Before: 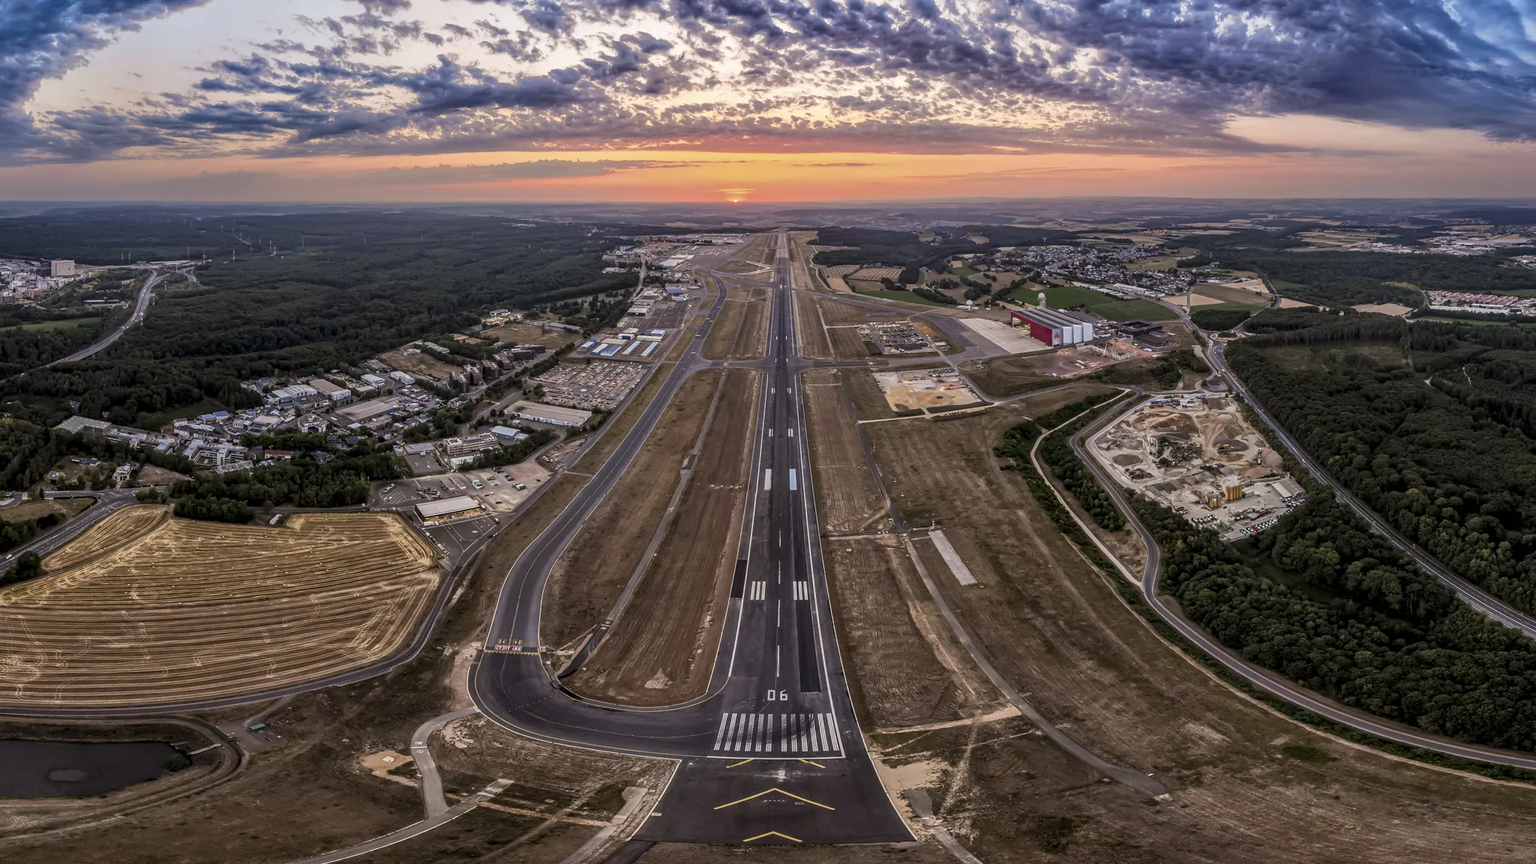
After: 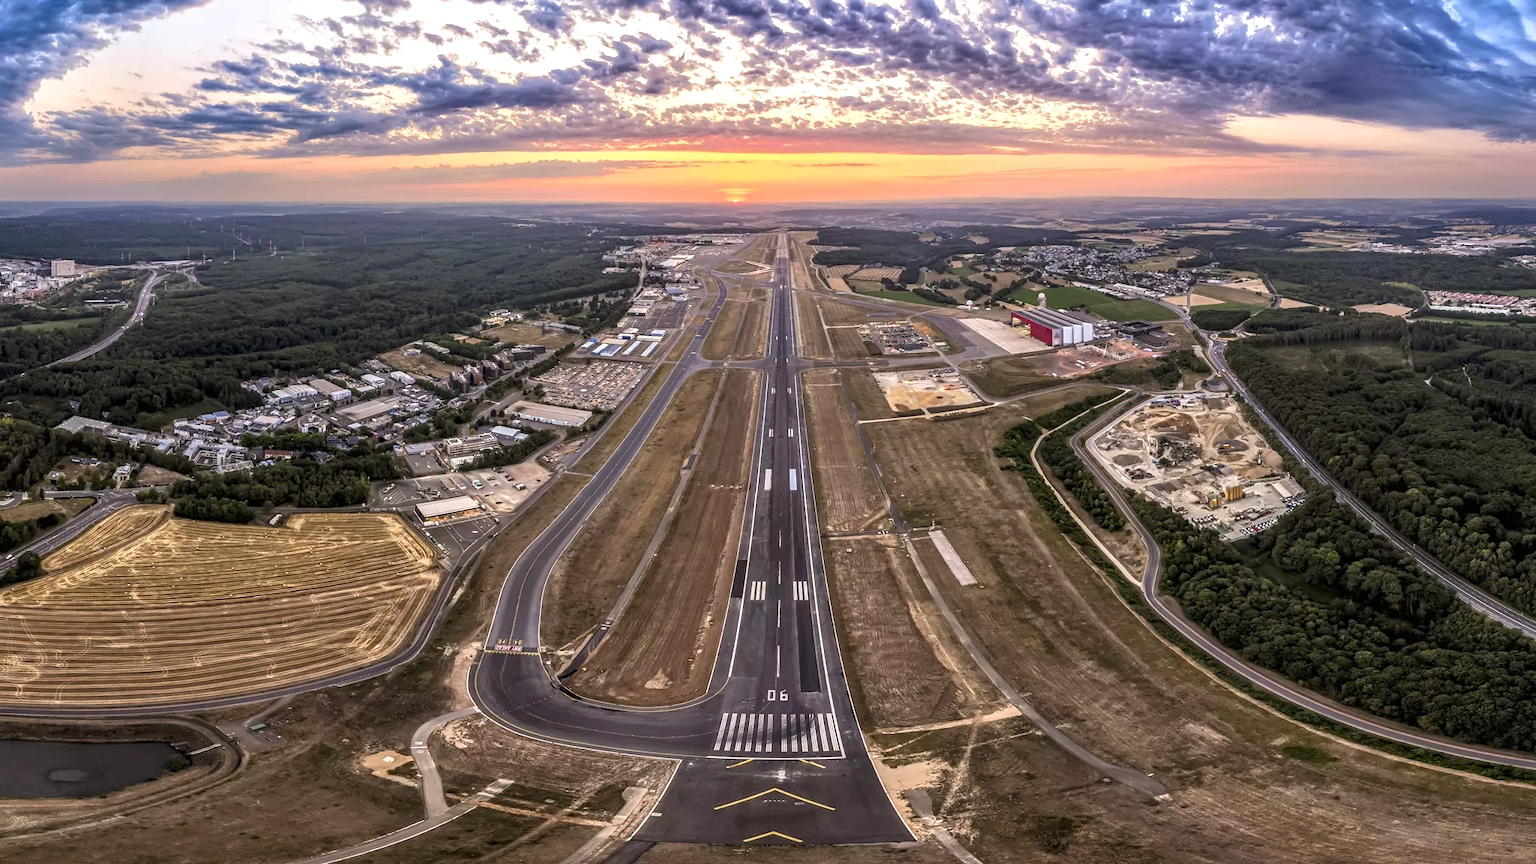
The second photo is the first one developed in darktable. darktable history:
color correction: highlights a* 0.816, highlights b* 2.78, saturation 1.1
exposure: black level correction 0, exposure 0.7 EV, compensate exposure bias true, compensate highlight preservation false
